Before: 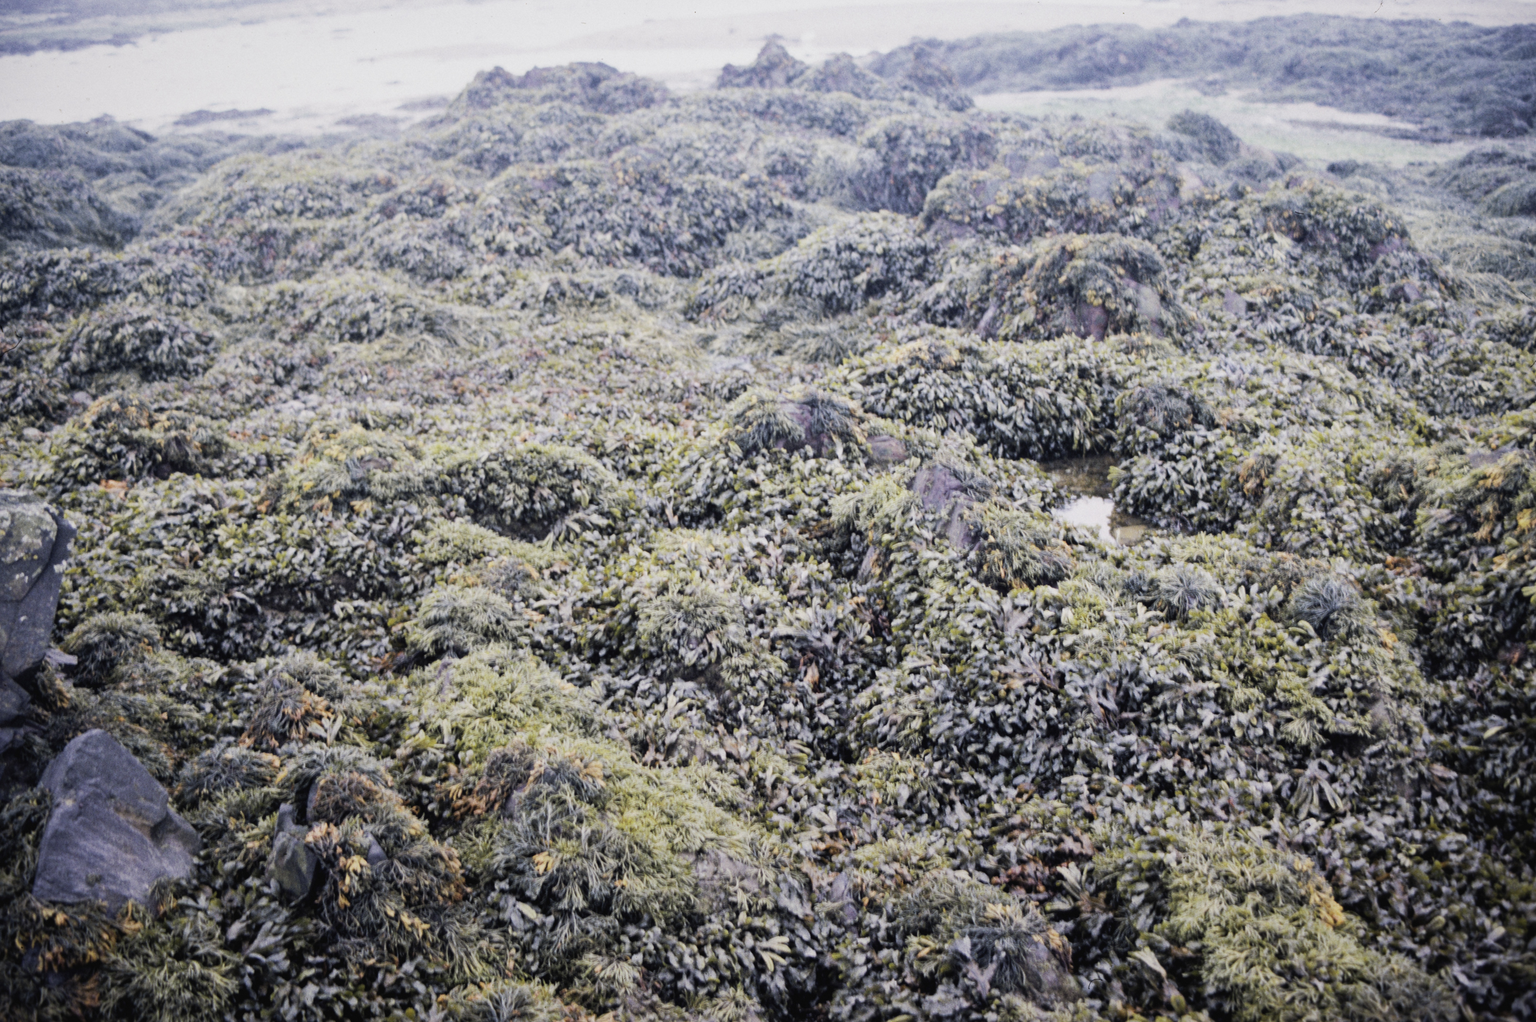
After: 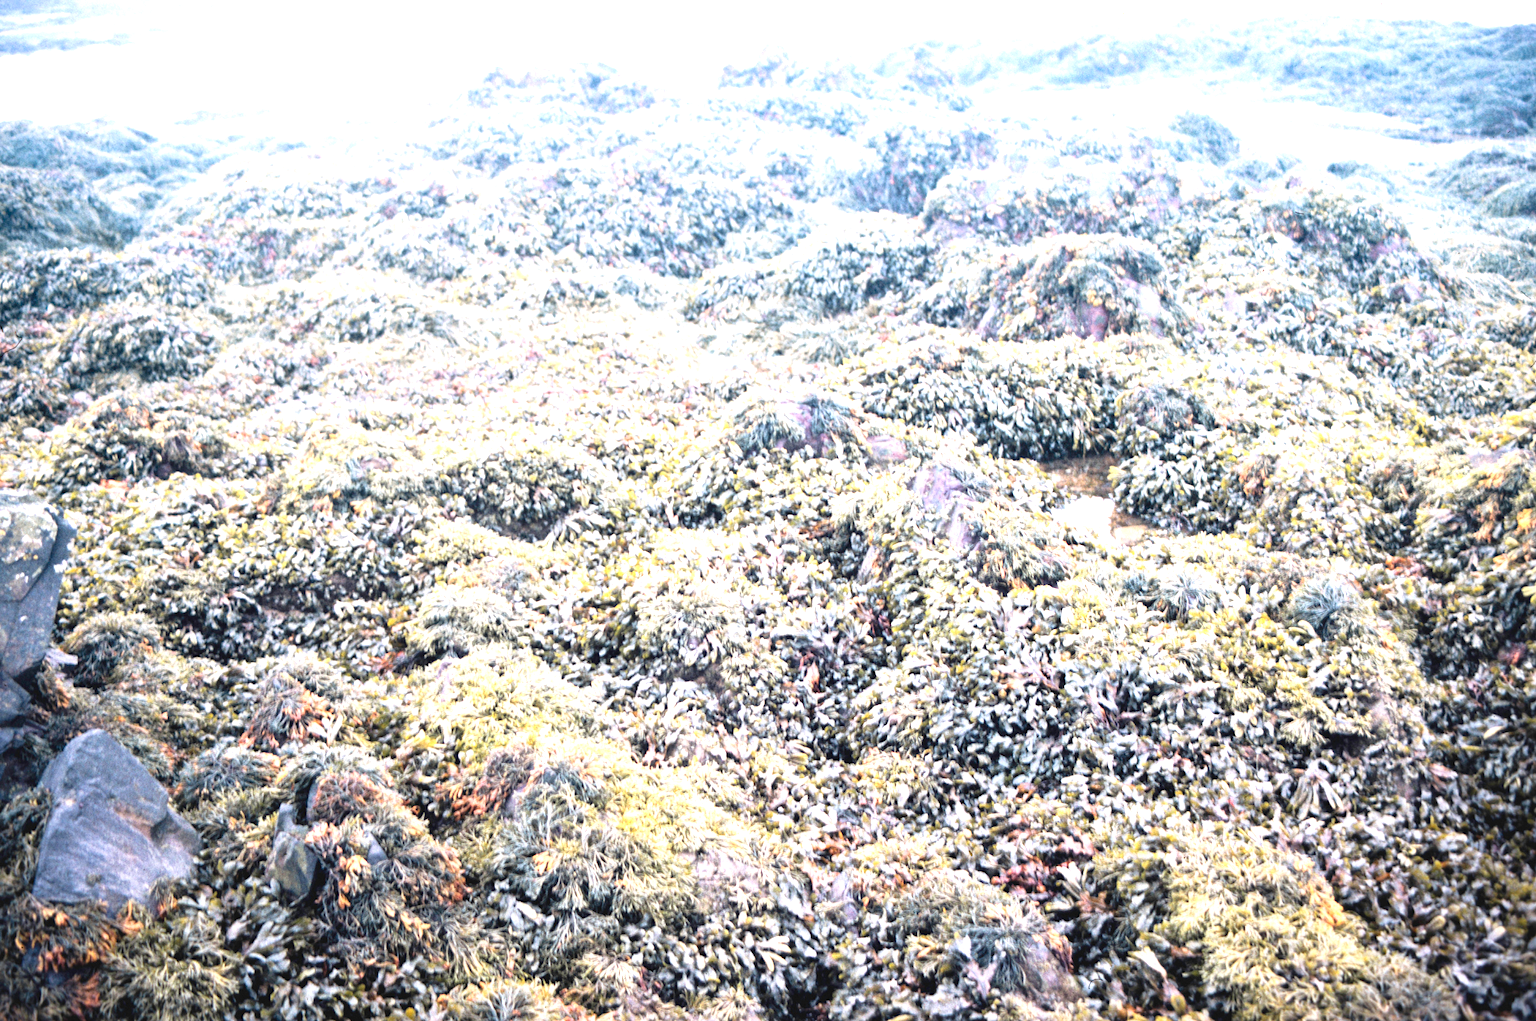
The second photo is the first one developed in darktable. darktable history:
crop: bottom 0.071%
exposure: black level correction 0, exposure 1.2 EV, compensate exposure bias true, compensate highlight preservation false
